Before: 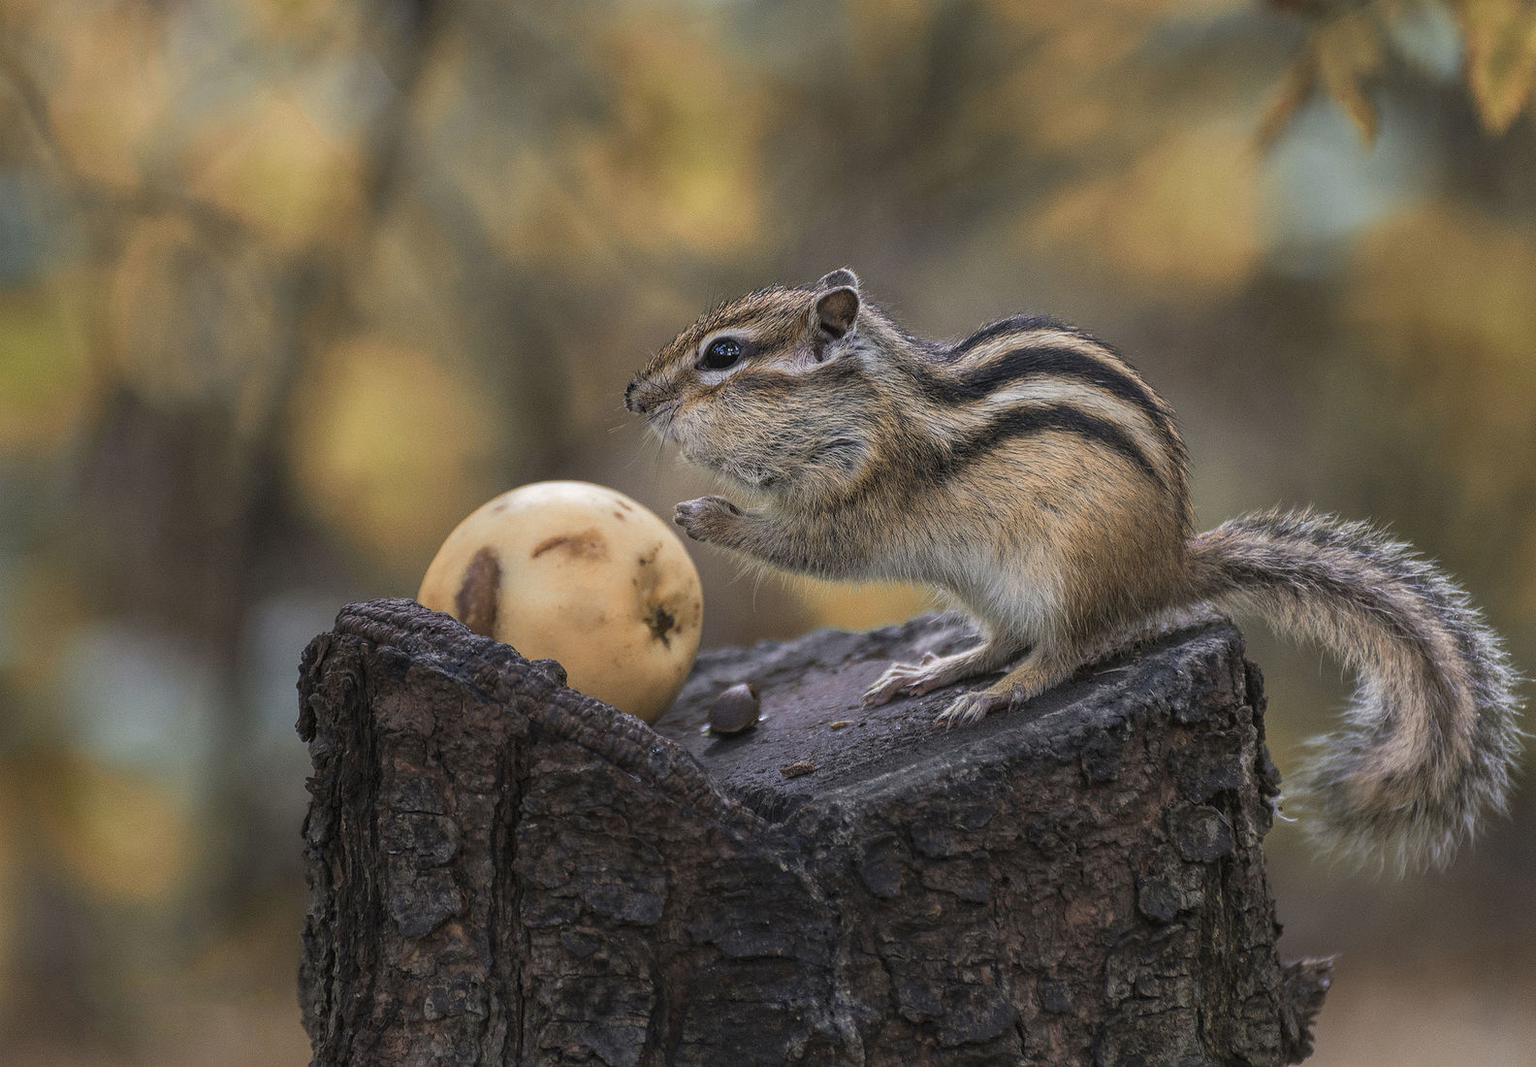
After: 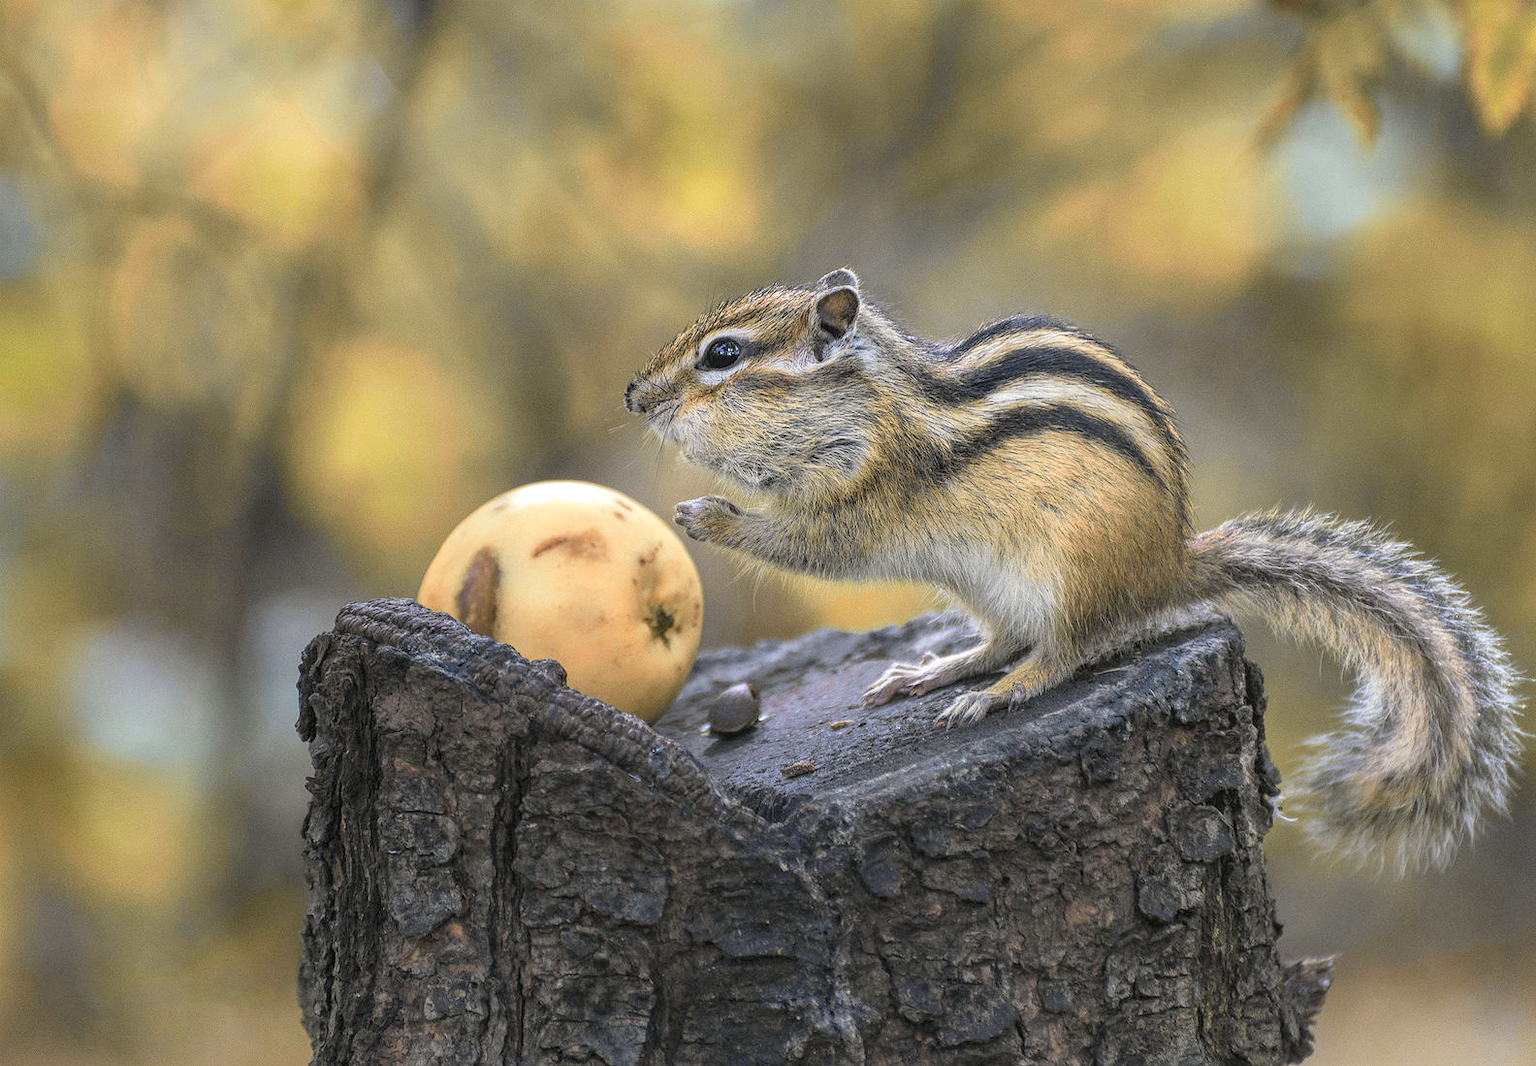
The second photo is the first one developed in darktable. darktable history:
exposure: black level correction 0, exposure 0.698 EV, compensate highlight preservation false
tone curve: curves: ch0 [(0, 0) (0.07, 0.052) (0.23, 0.254) (0.486, 0.53) (0.822, 0.825) (0.994, 0.955)]; ch1 [(0, 0) (0.226, 0.261) (0.379, 0.442) (0.469, 0.472) (0.495, 0.495) (0.514, 0.504) (0.561, 0.568) (0.59, 0.612) (1, 1)]; ch2 [(0, 0) (0.269, 0.299) (0.459, 0.441) (0.498, 0.499) (0.523, 0.52) (0.551, 0.576) (0.629, 0.643) (0.659, 0.681) (0.718, 0.764) (1, 1)], color space Lab, independent channels, preserve colors none
